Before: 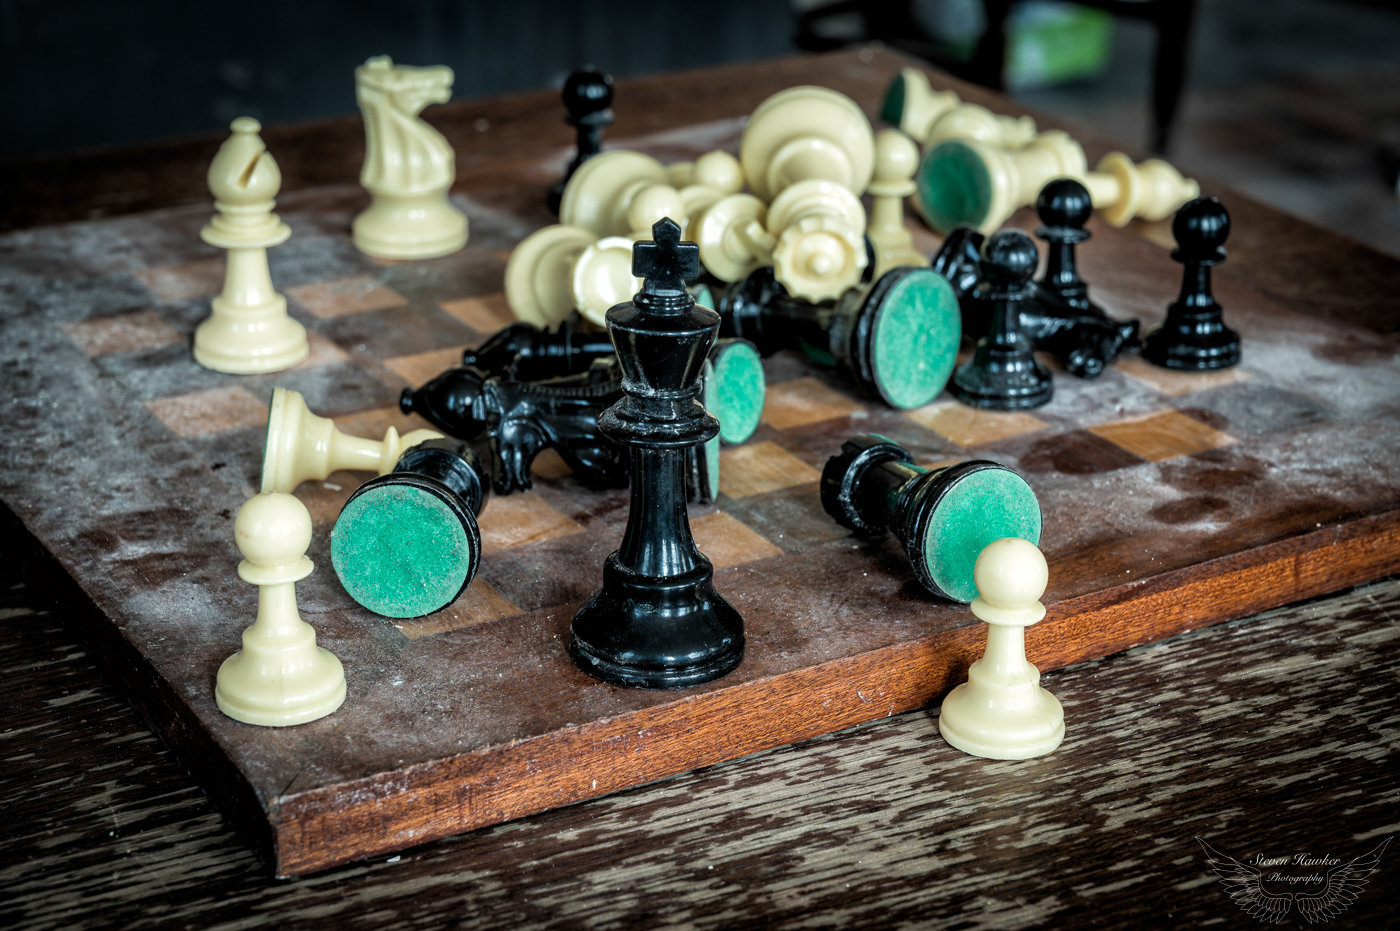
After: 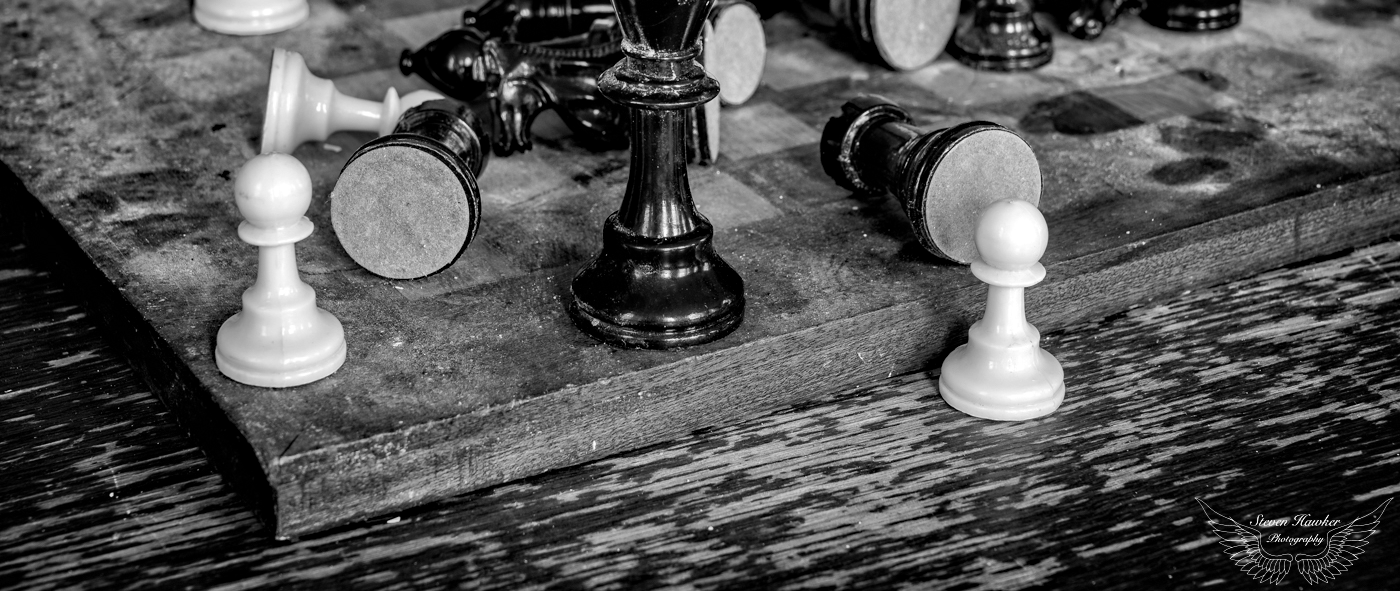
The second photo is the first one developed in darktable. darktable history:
shadows and highlights: shadows 49.32, highlights -41.65, highlights color adjustment 0.424%, soften with gaussian
haze removal: strength 0.296, distance 0.245, compatibility mode true, adaptive false
crop and rotate: top 36.49%
color calibration: output gray [0.21, 0.42, 0.37, 0], illuminant as shot in camera, x 0.358, y 0.373, temperature 4628.91 K
